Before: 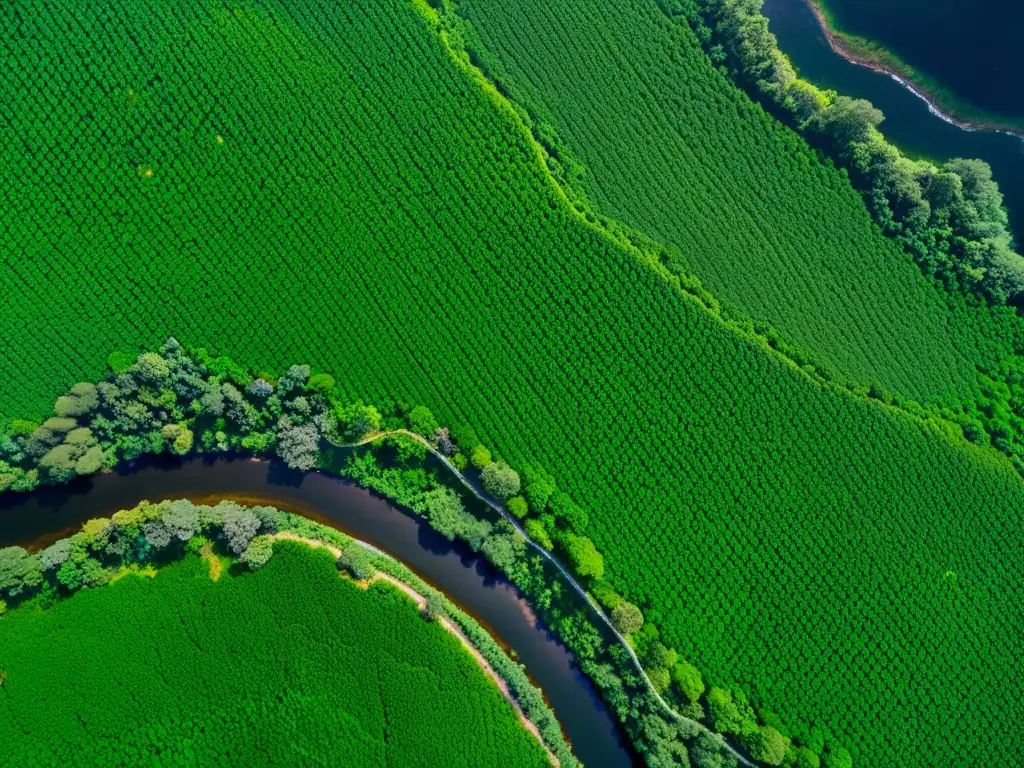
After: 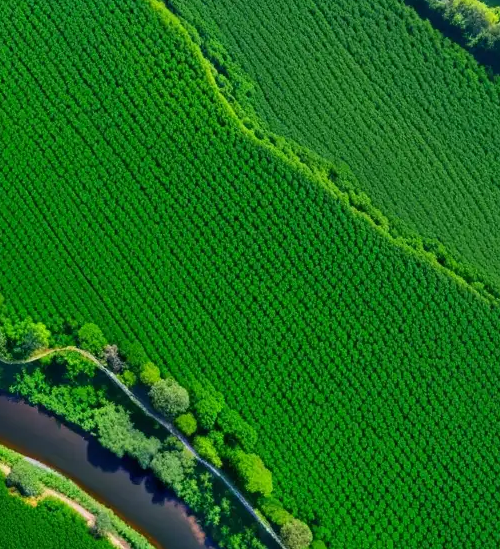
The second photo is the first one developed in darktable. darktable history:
crop: left 32.421%, top 10.936%, right 18.746%, bottom 17.499%
